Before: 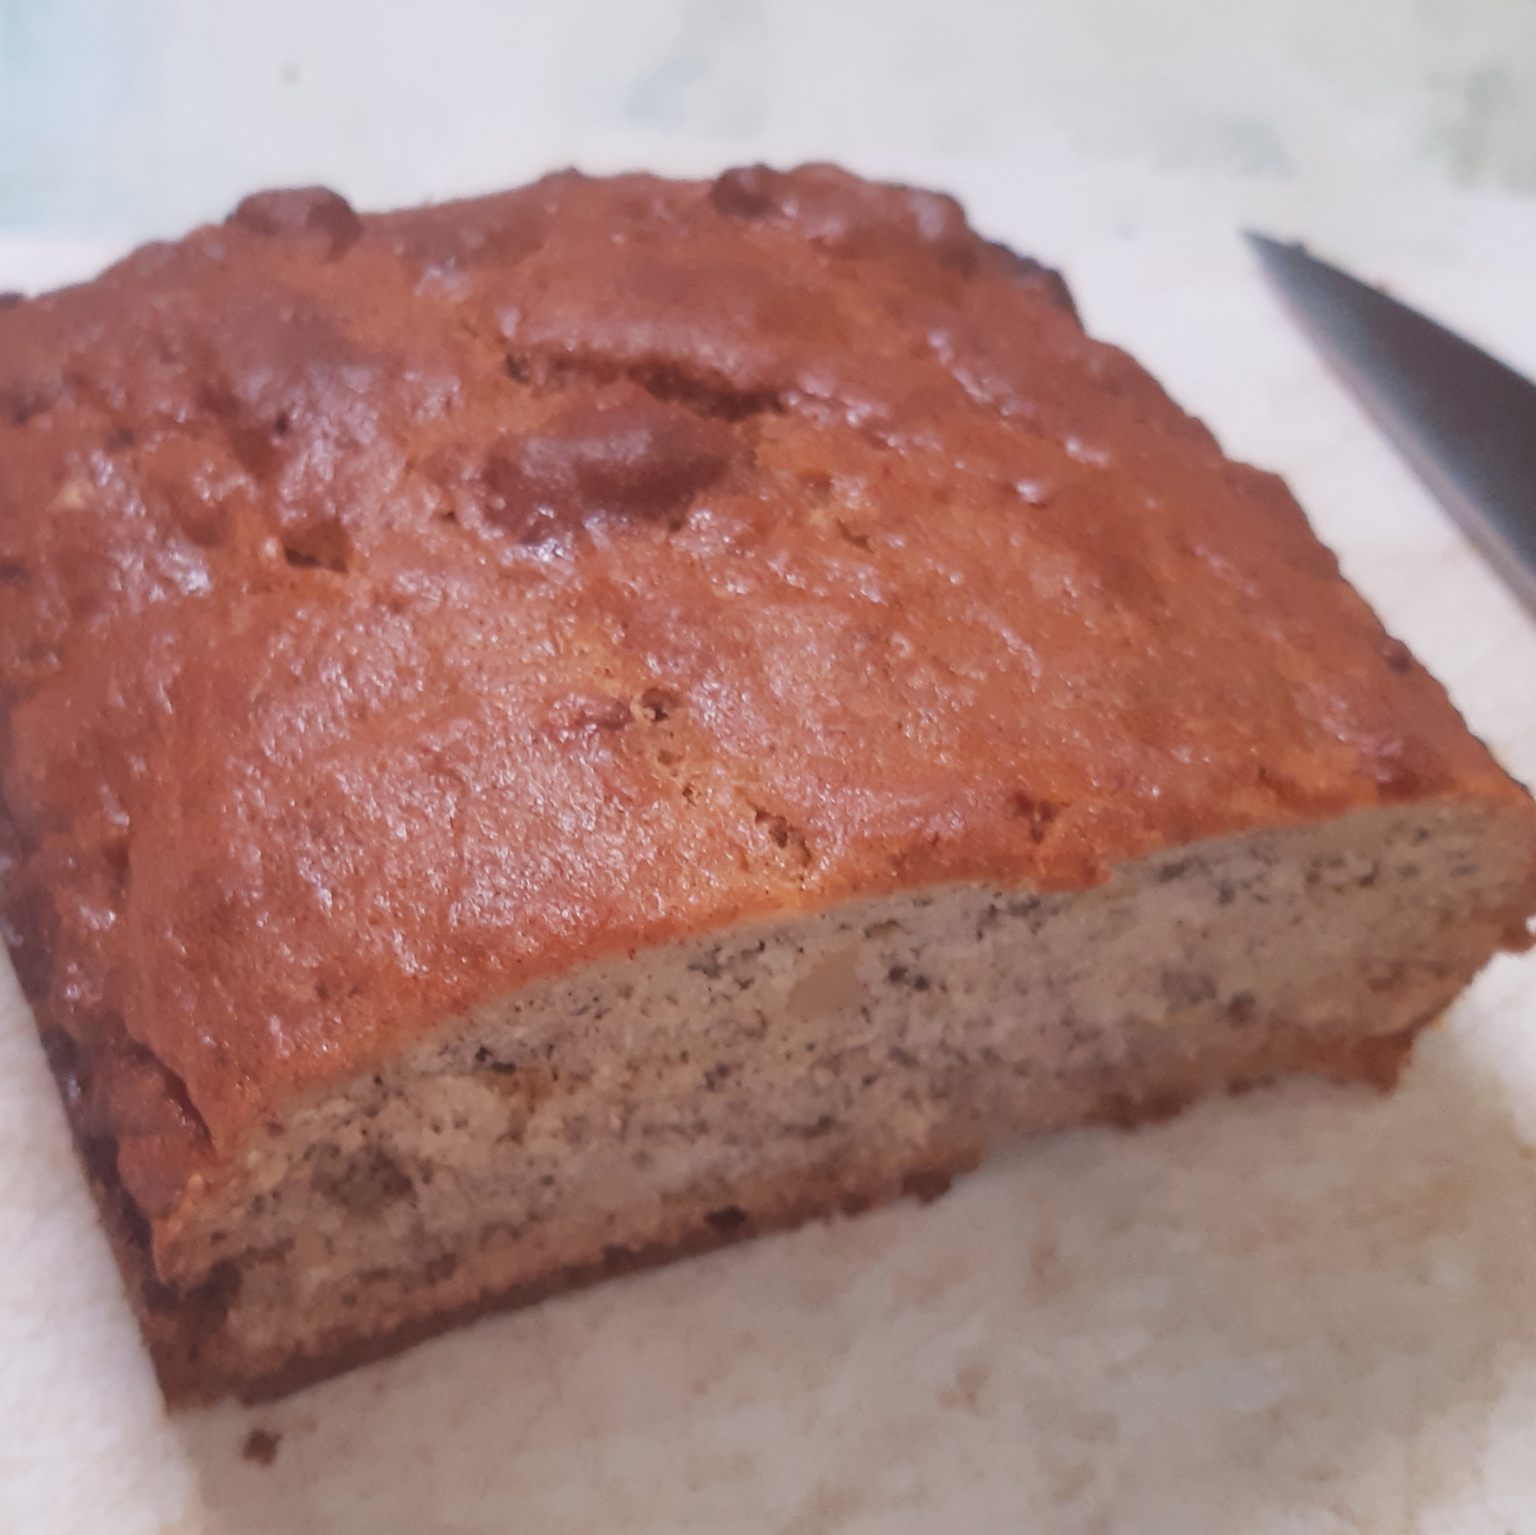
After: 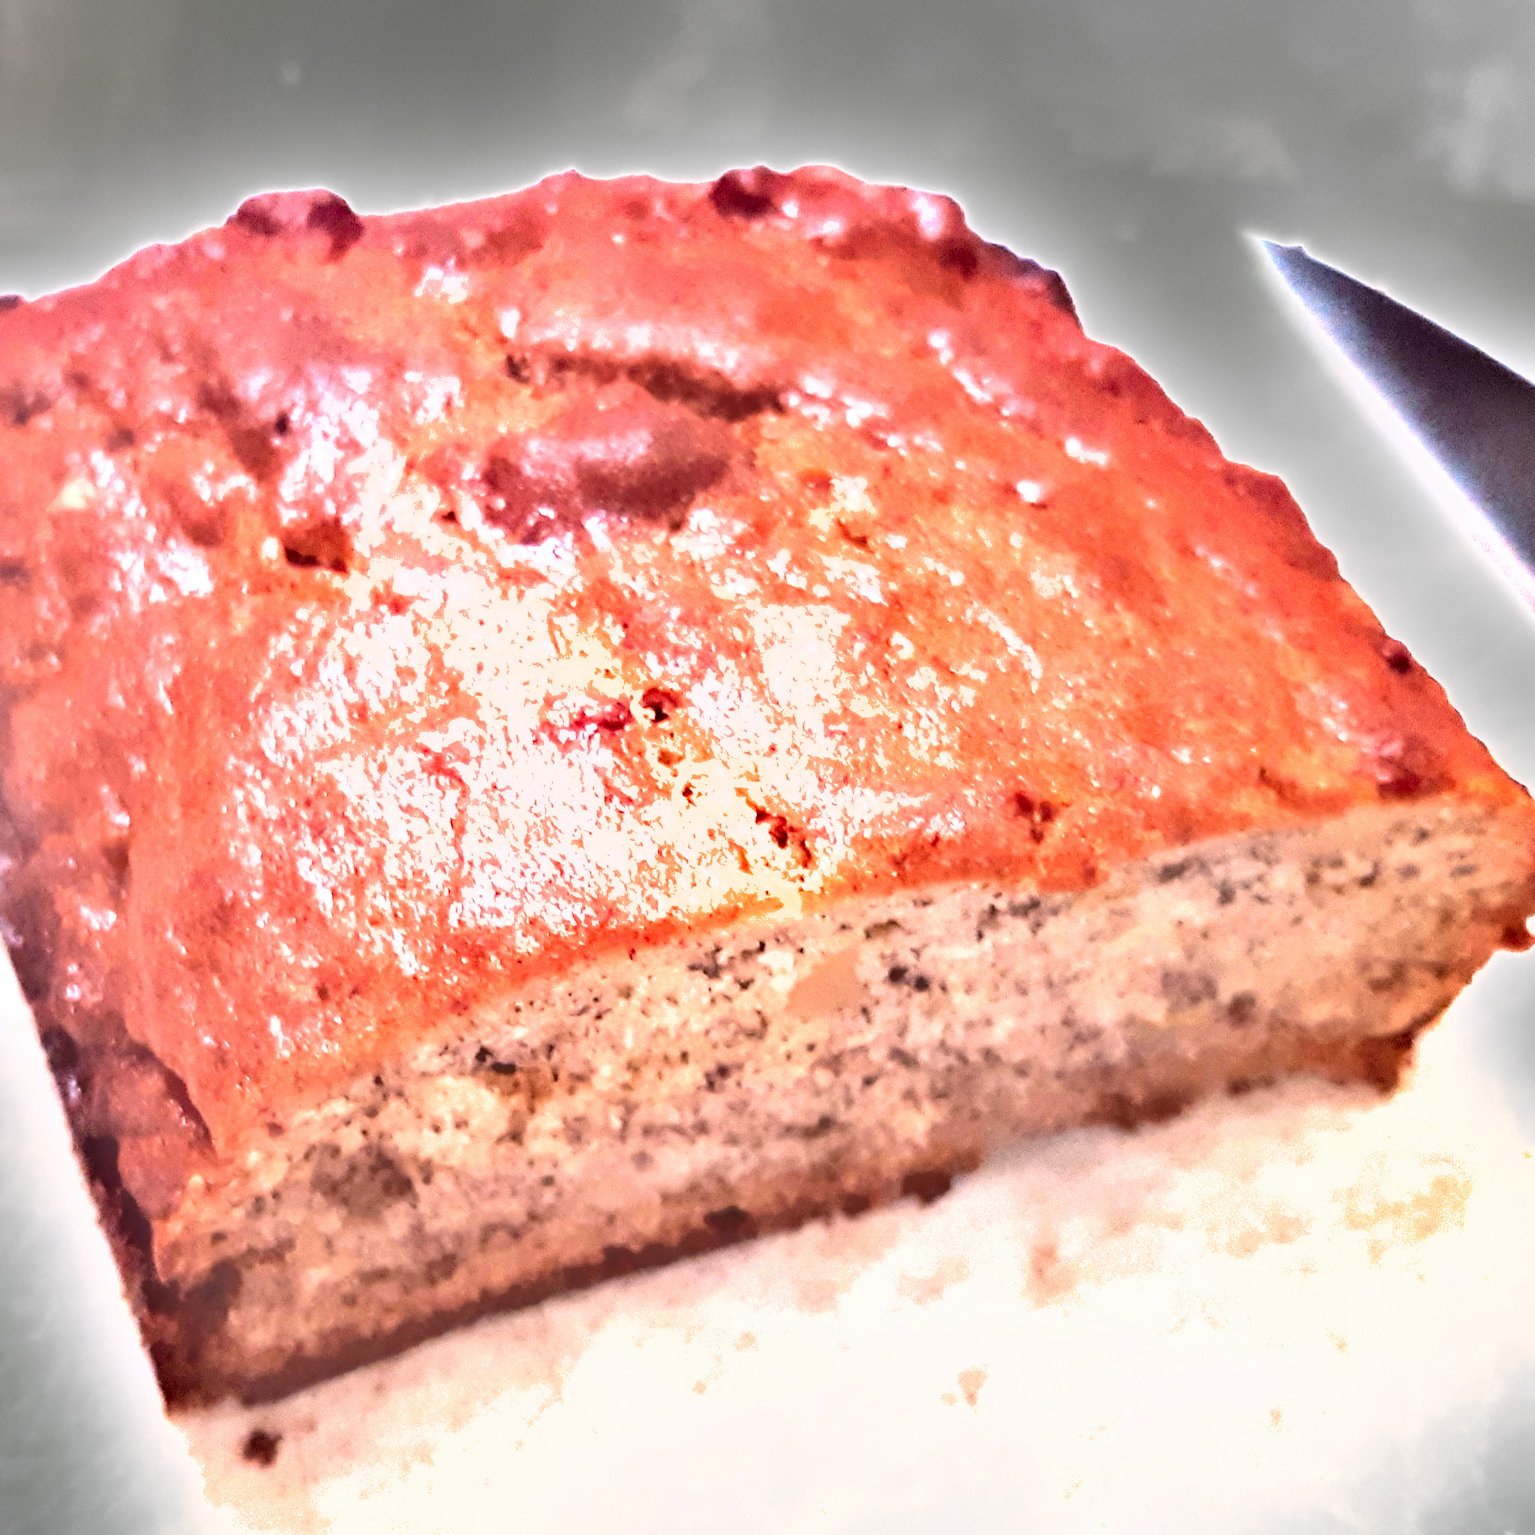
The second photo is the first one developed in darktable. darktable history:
shadows and highlights: shadows 43.71, white point adjustment -1.46, soften with gaussian
exposure: black level correction 0.005, exposure 2.084 EV, compensate highlight preservation false
